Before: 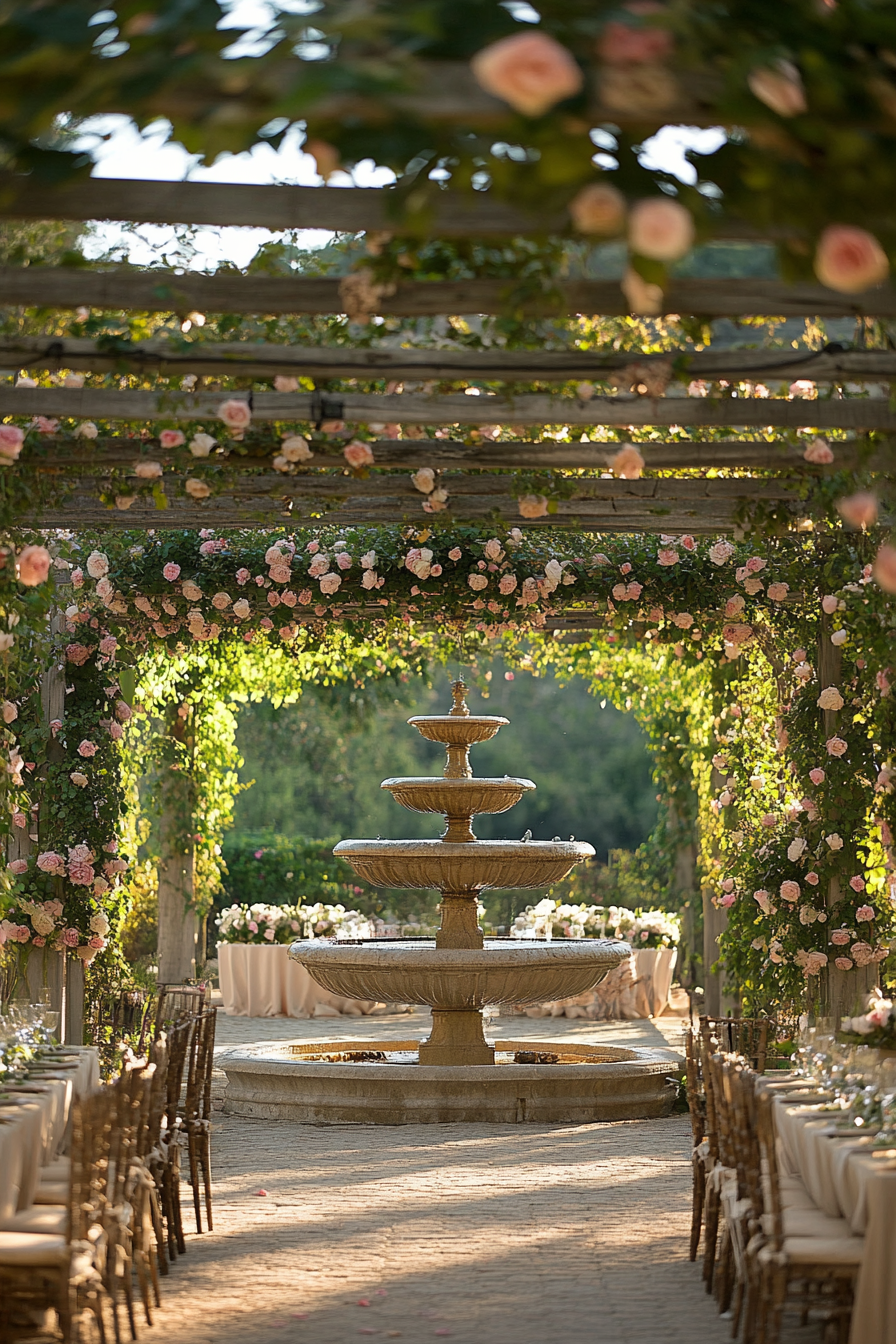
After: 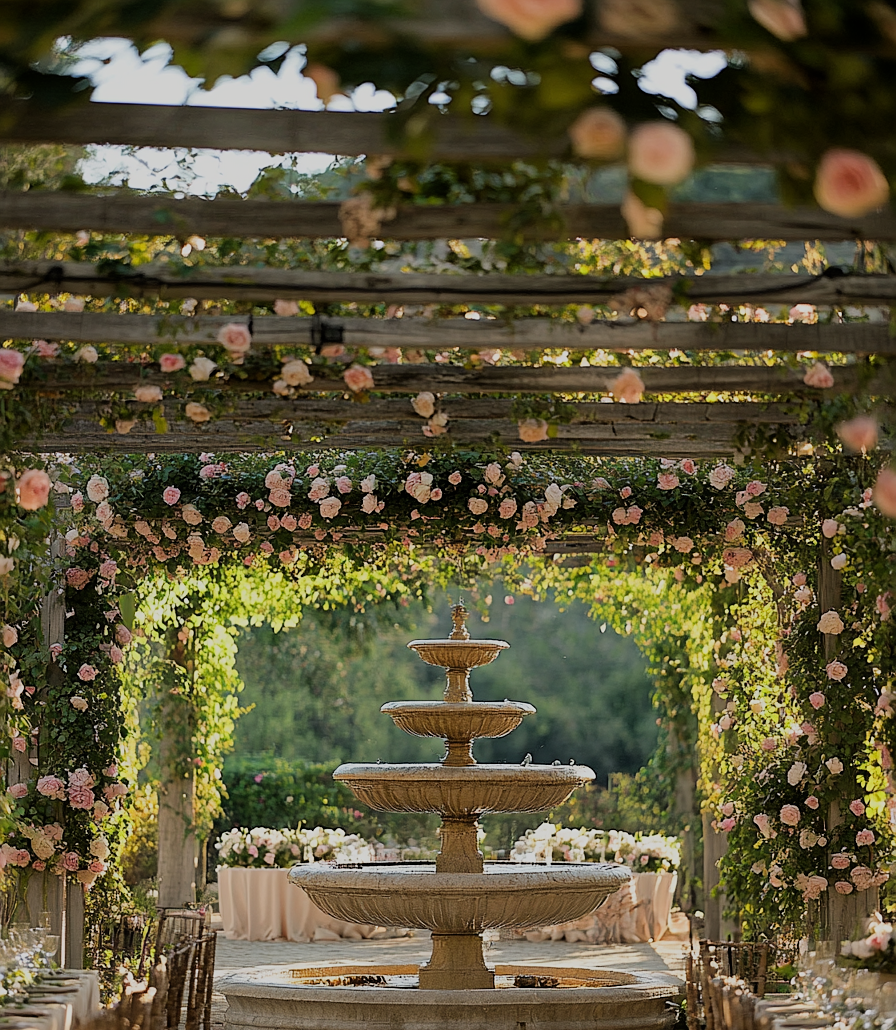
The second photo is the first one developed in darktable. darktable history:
filmic rgb: black relative exposure -7.32 EV, white relative exposure 5.09 EV, hardness 3.2
crop: top 5.667%, bottom 17.637%
sharpen: radius 1.272, amount 0.305, threshold 0
